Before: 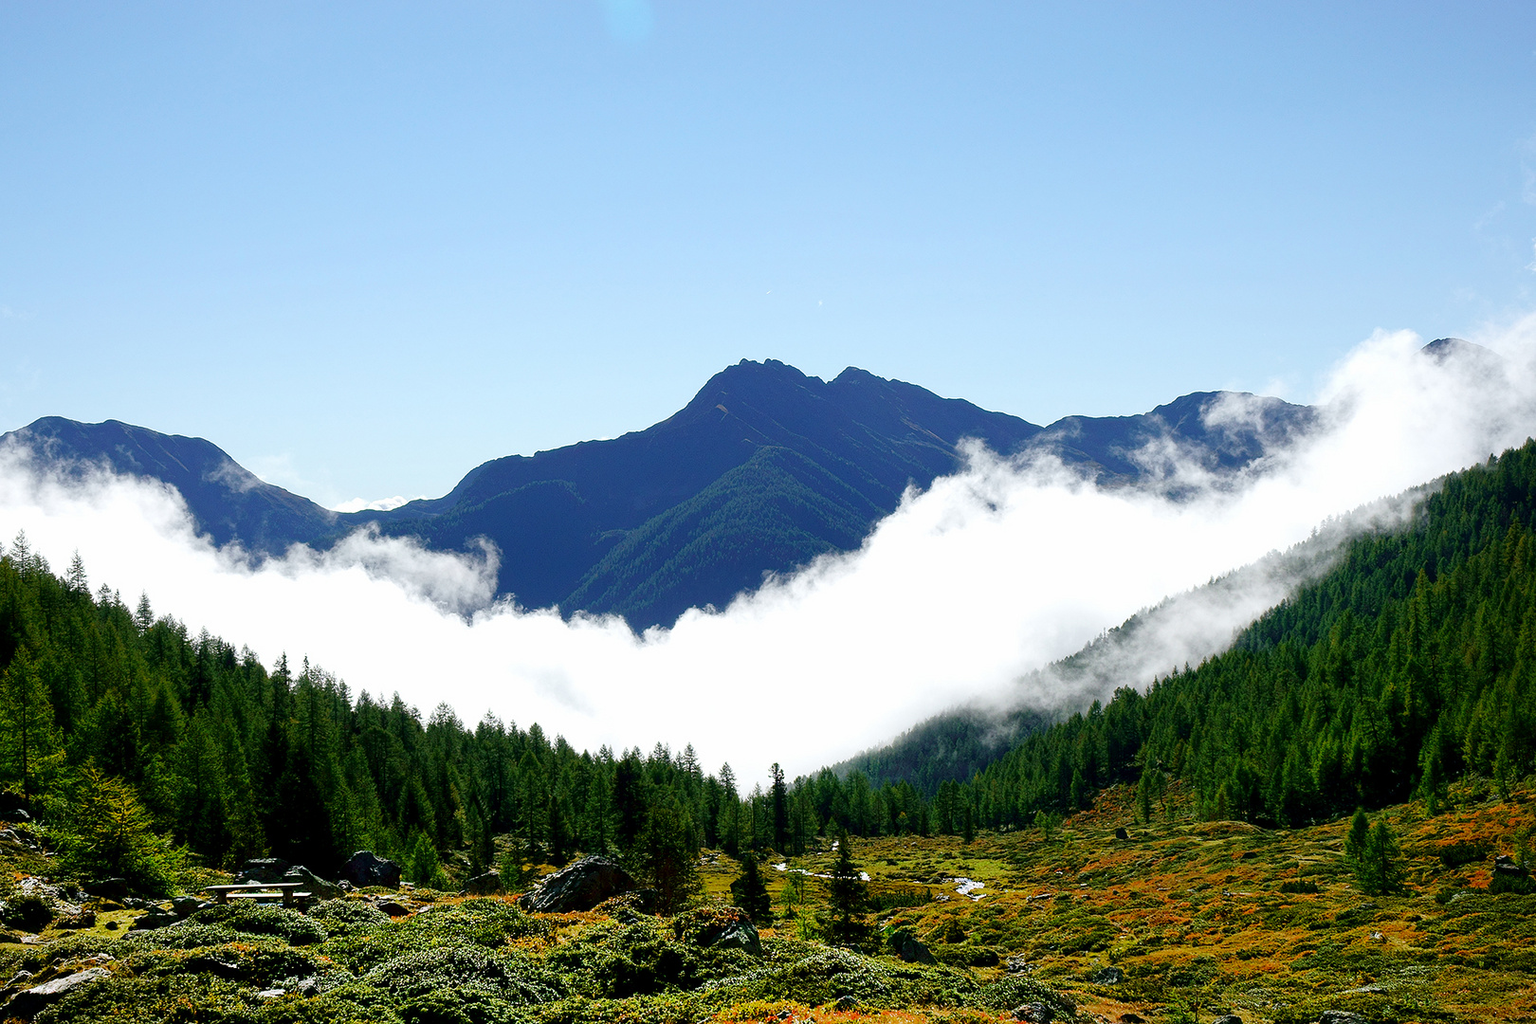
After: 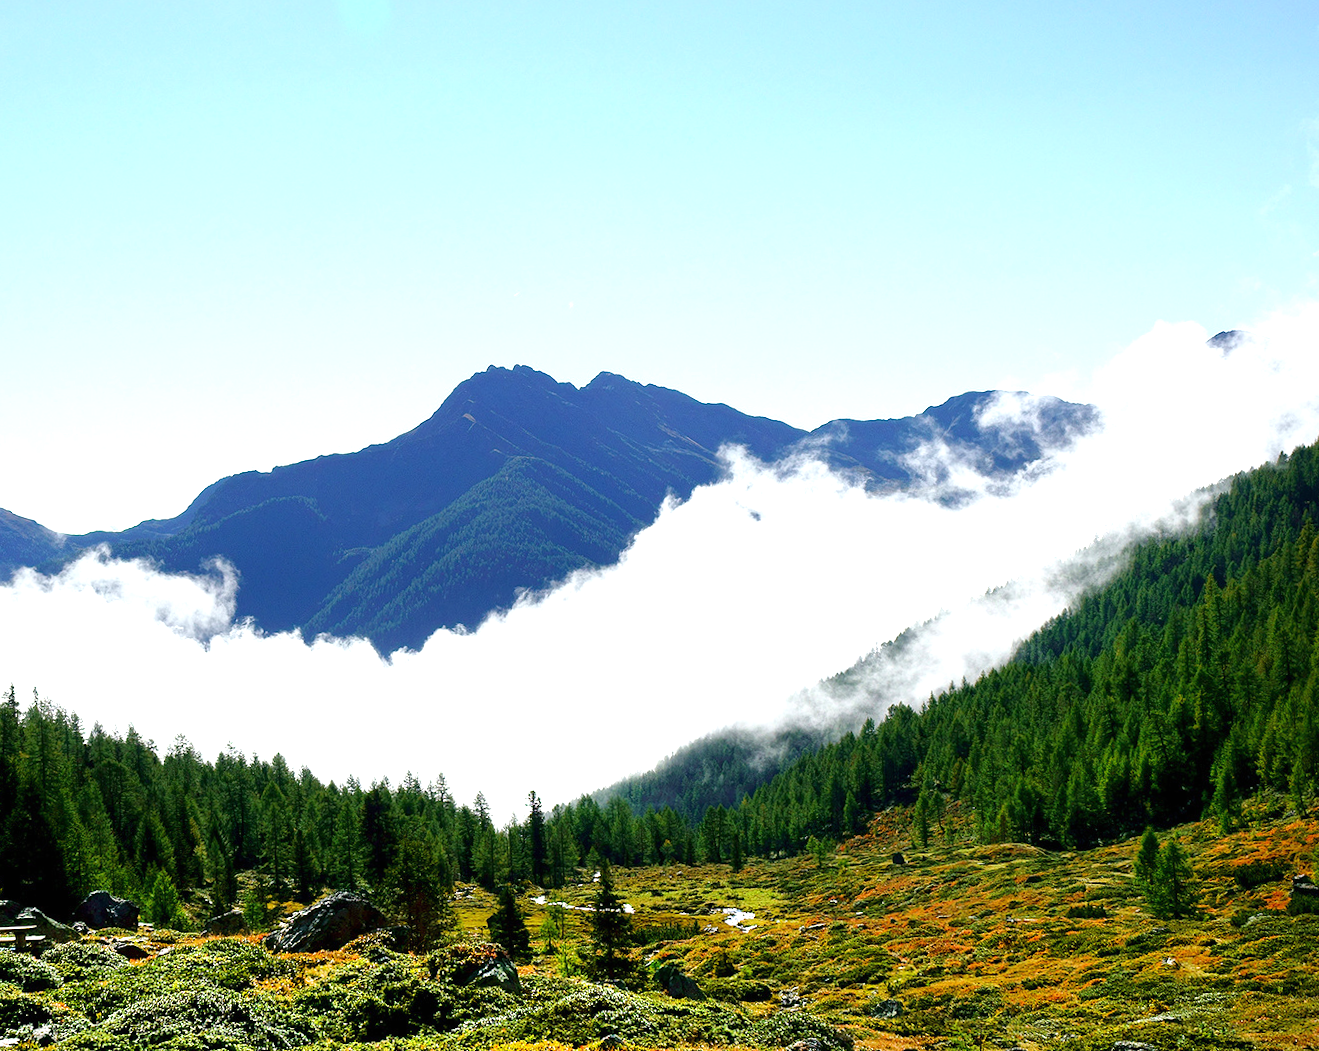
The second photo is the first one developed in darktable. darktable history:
crop: left 17.582%, bottom 0.031%
rotate and perspective: rotation -1°, crop left 0.011, crop right 0.989, crop top 0.025, crop bottom 0.975
exposure: black level correction 0, exposure 0.7 EV, compensate exposure bias true, compensate highlight preservation false
